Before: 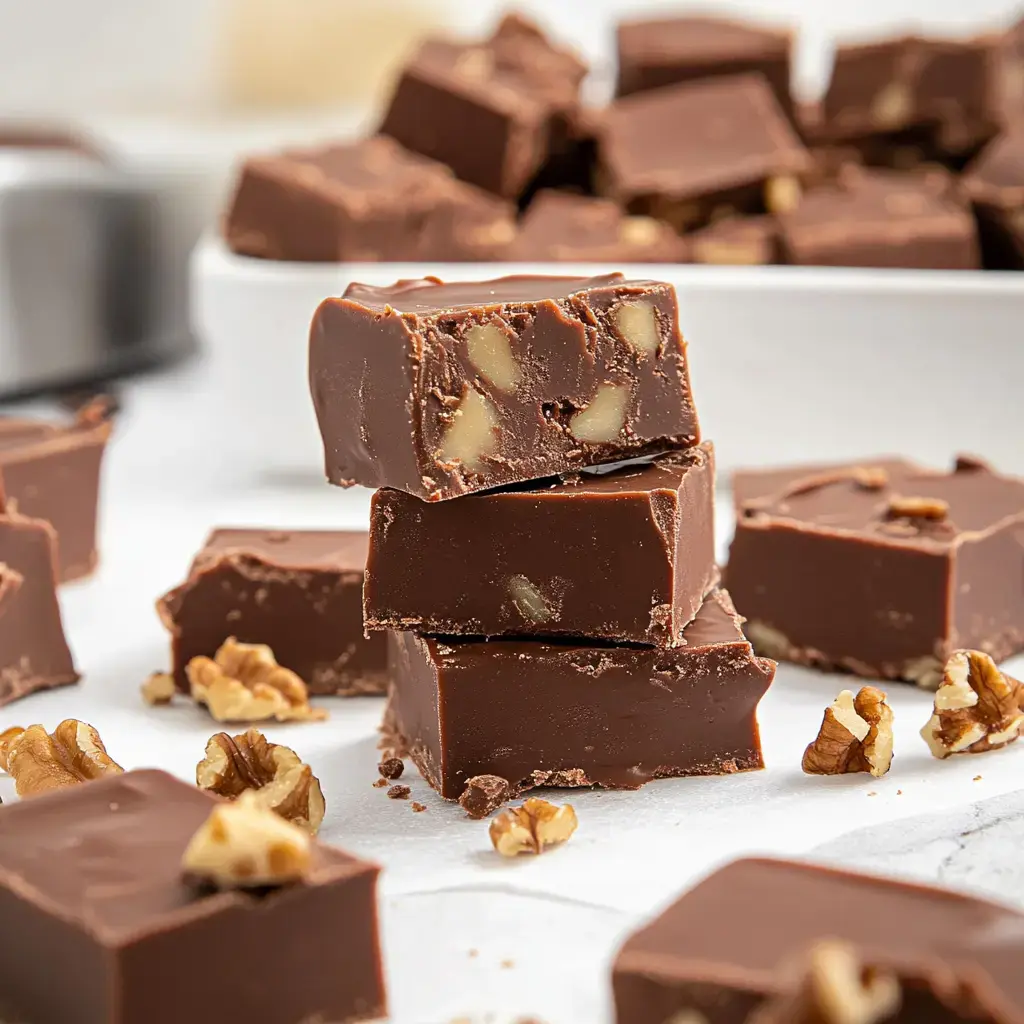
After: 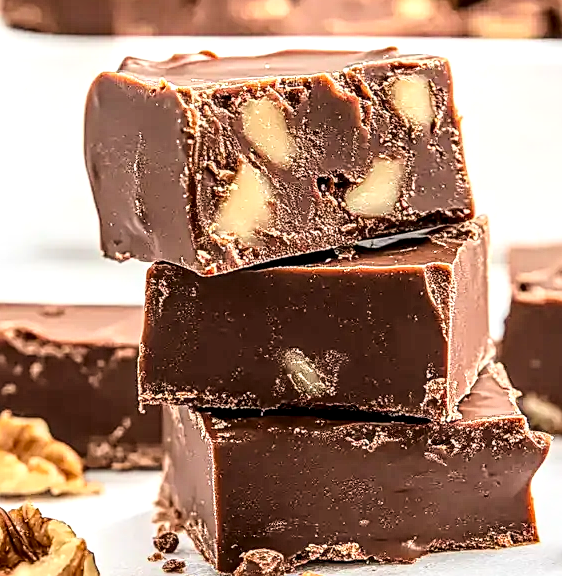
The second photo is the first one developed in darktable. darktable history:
base curve: curves: ch0 [(0, 0) (0.028, 0.03) (0.121, 0.232) (0.46, 0.748) (0.859, 0.968) (1, 1)]
local contrast: highlights 4%, shadows 6%, detail 181%
sharpen: on, module defaults
crop and rotate: left 21.994%, top 22.124%, right 23.105%, bottom 21.549%
